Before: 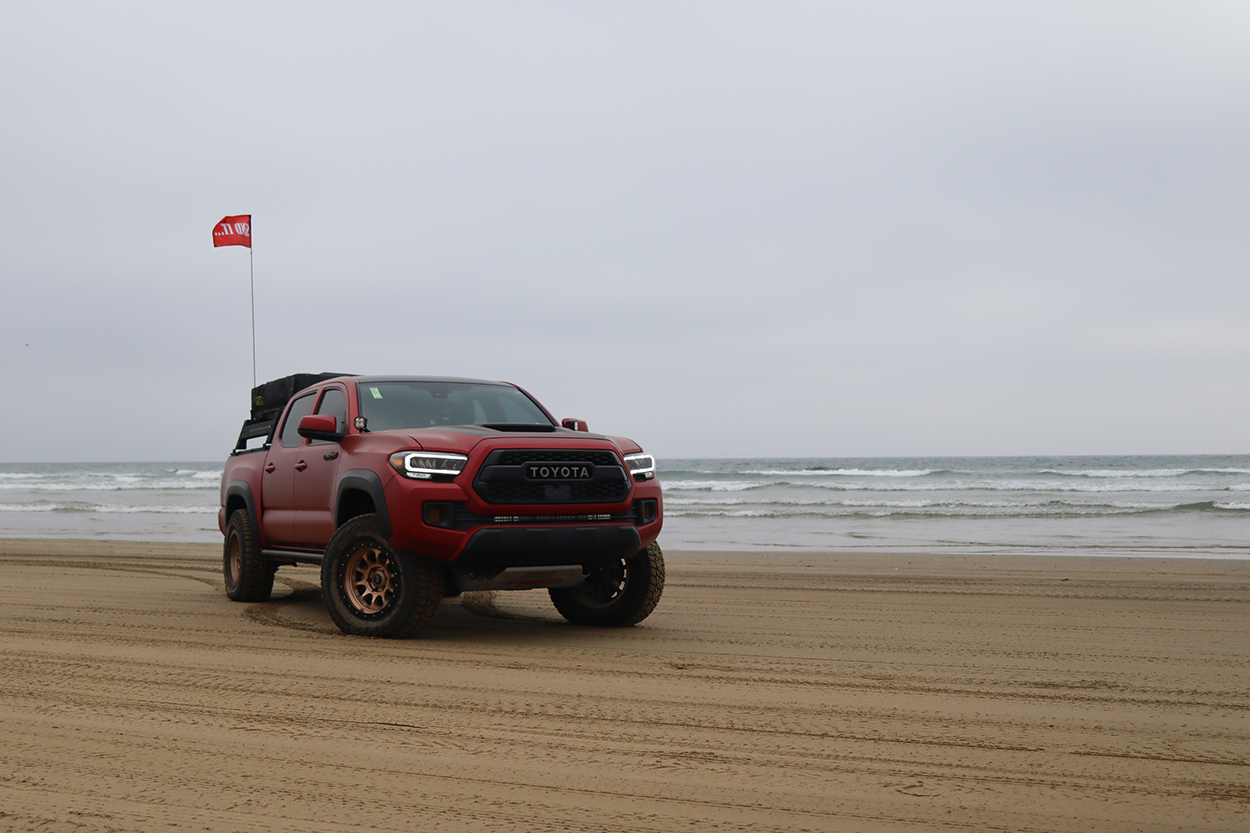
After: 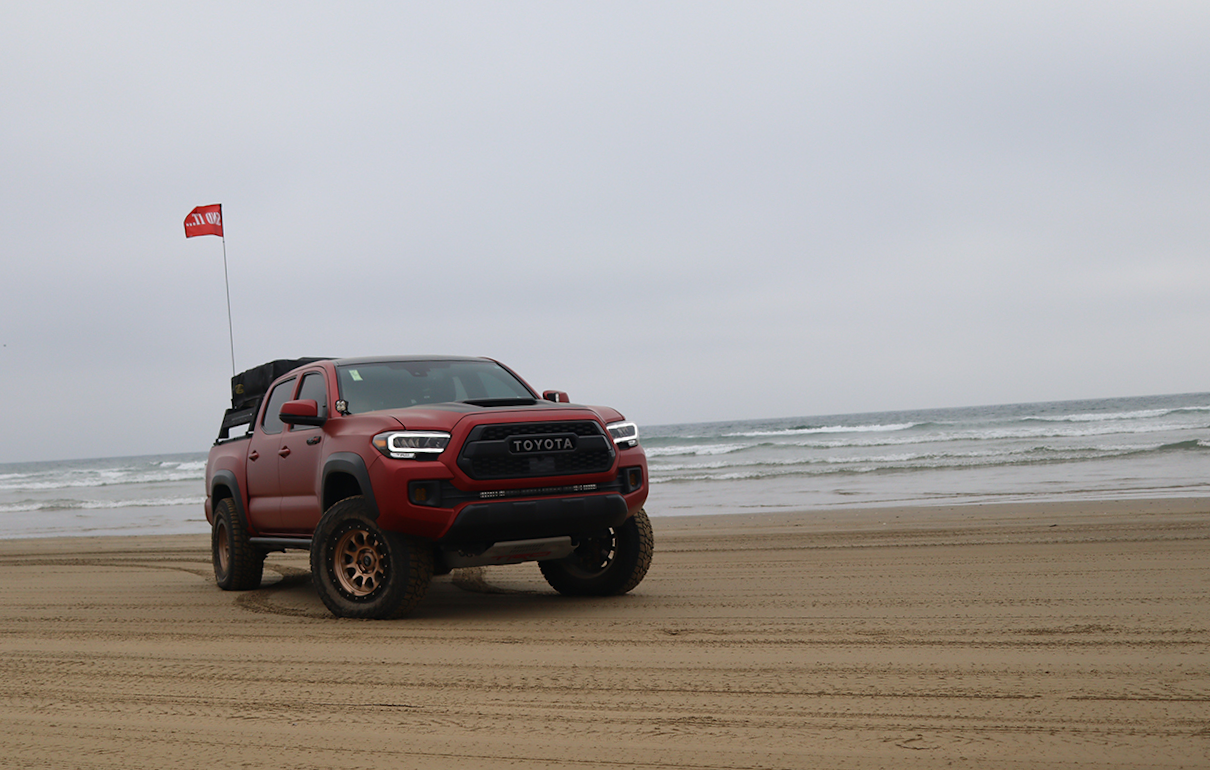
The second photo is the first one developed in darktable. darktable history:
contrast brightness saturation: saturation -0.05
rotate and perspective: rotation -3°, crop left 0.031, crop right 0.968, crop top 0.07, crop bottom 0.93
